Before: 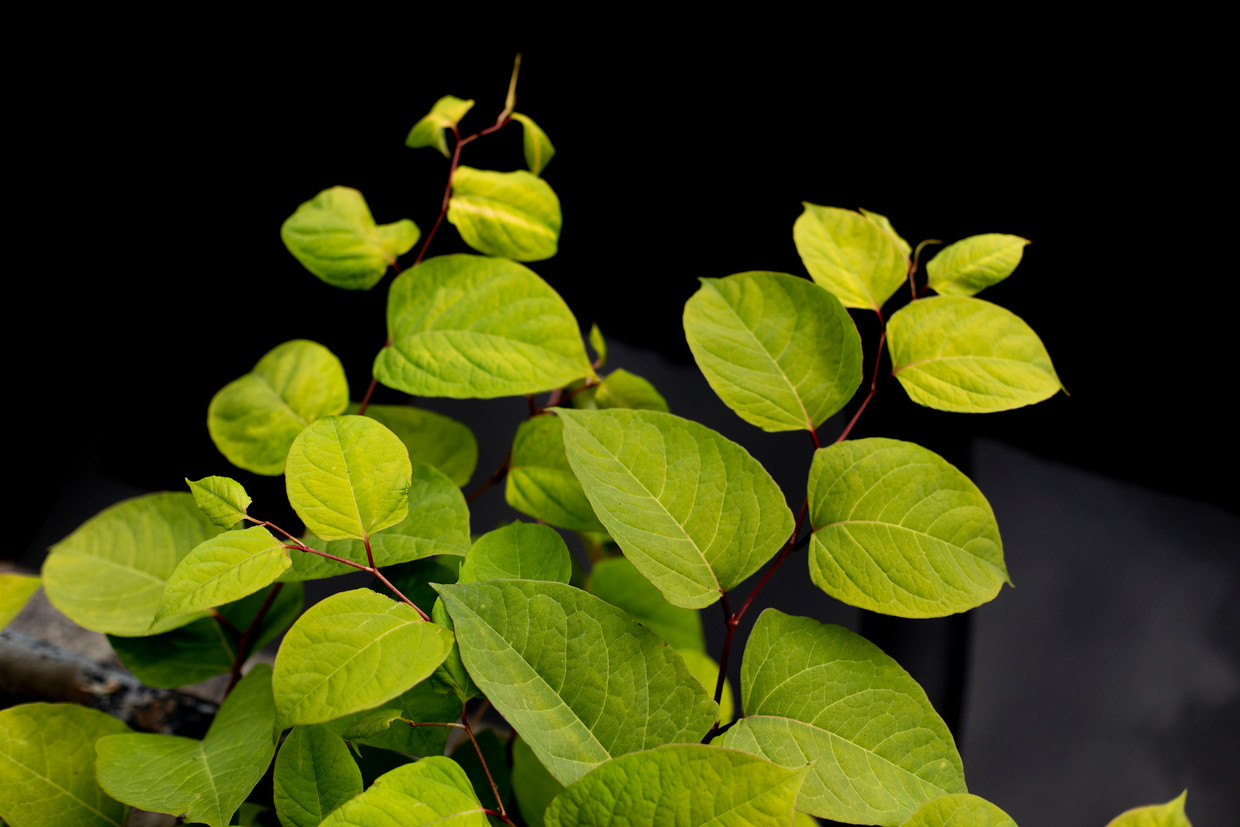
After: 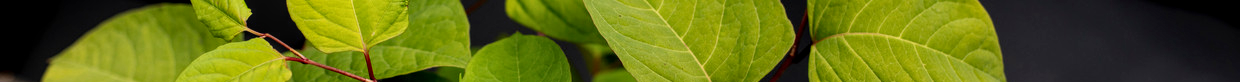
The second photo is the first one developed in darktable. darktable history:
local contrast: on, module defaults
crop and rotate: top 59.084%, bottom 30.916%
